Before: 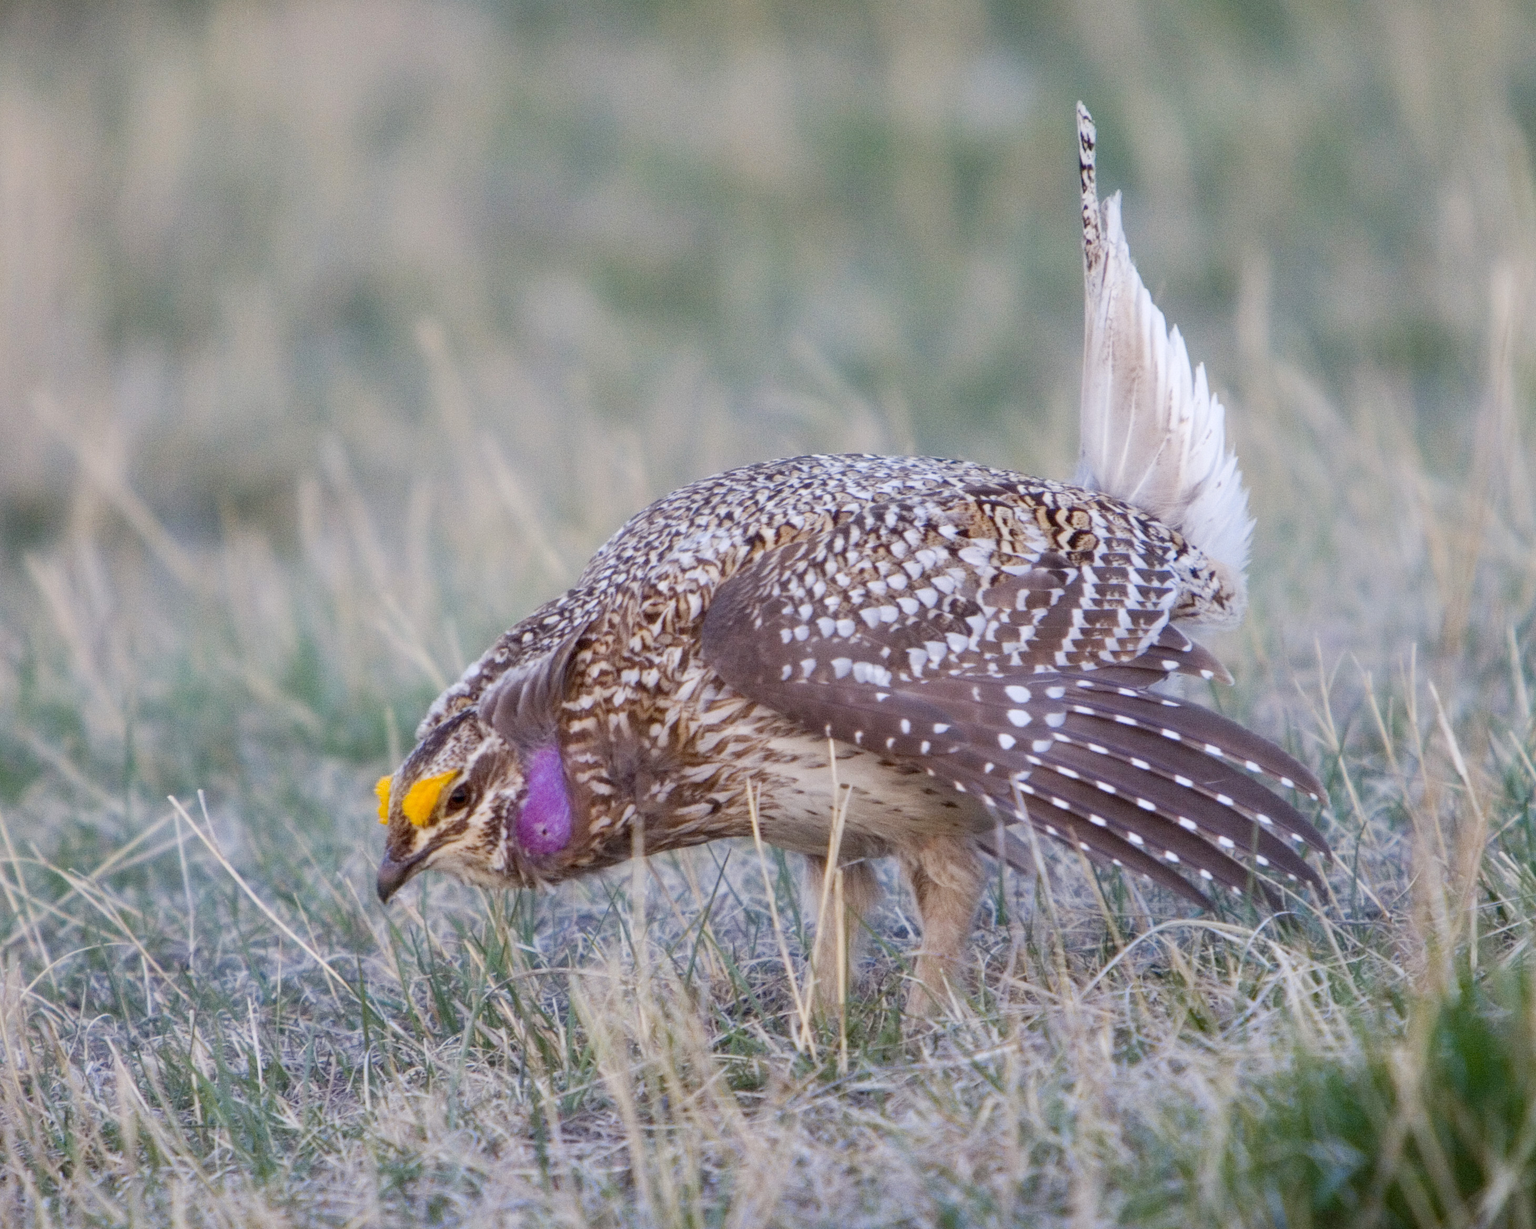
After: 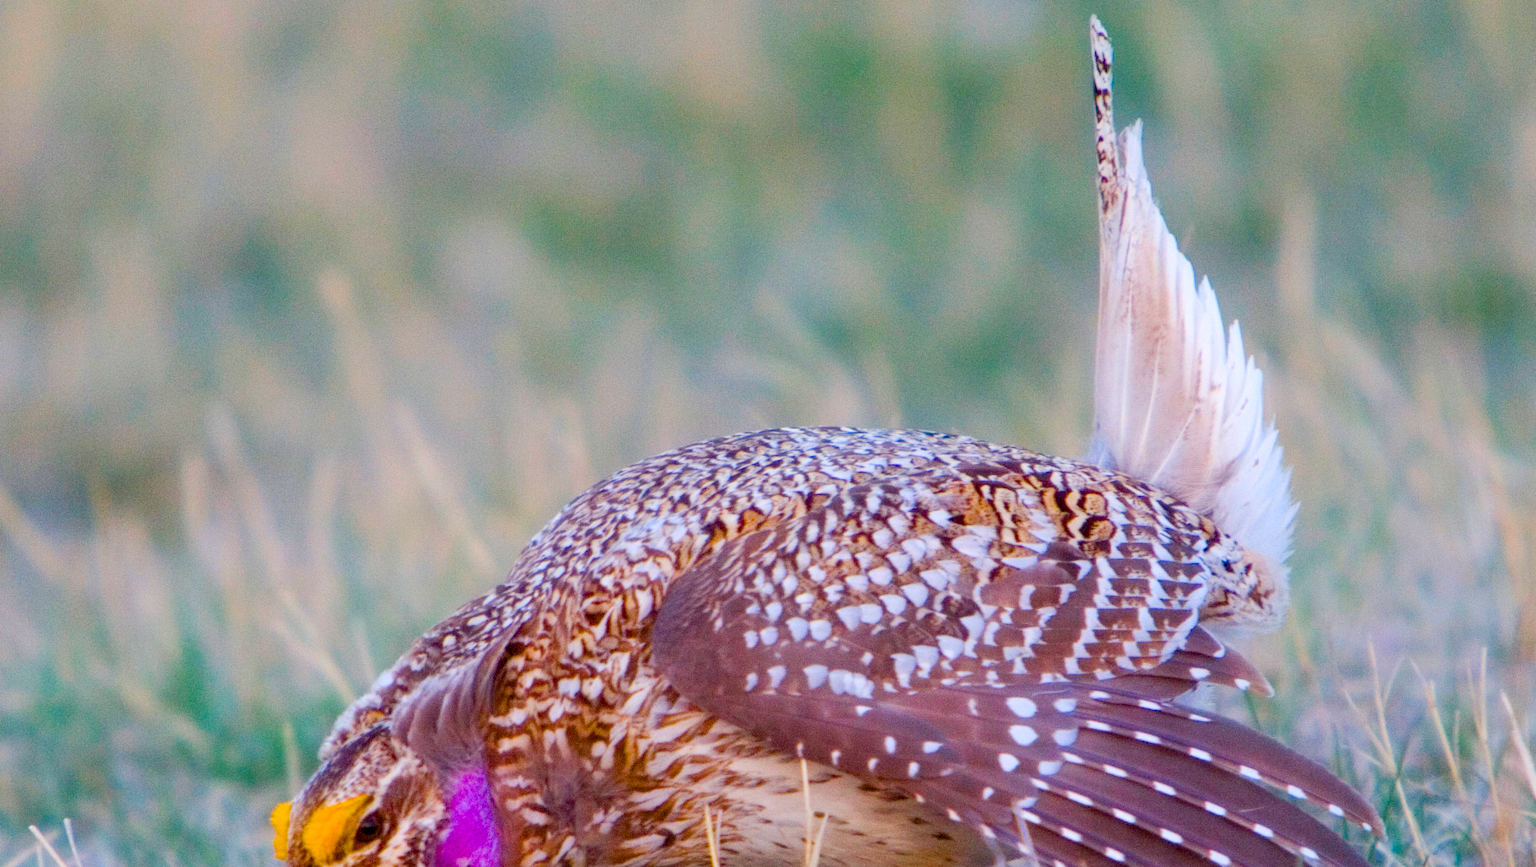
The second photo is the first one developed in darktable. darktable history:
color balance rgb: perceptual saturation grading › global saturation 100%
crop and rotate: left 9.345%, top 7.22%, right 4.982%, bottom 32.331%
